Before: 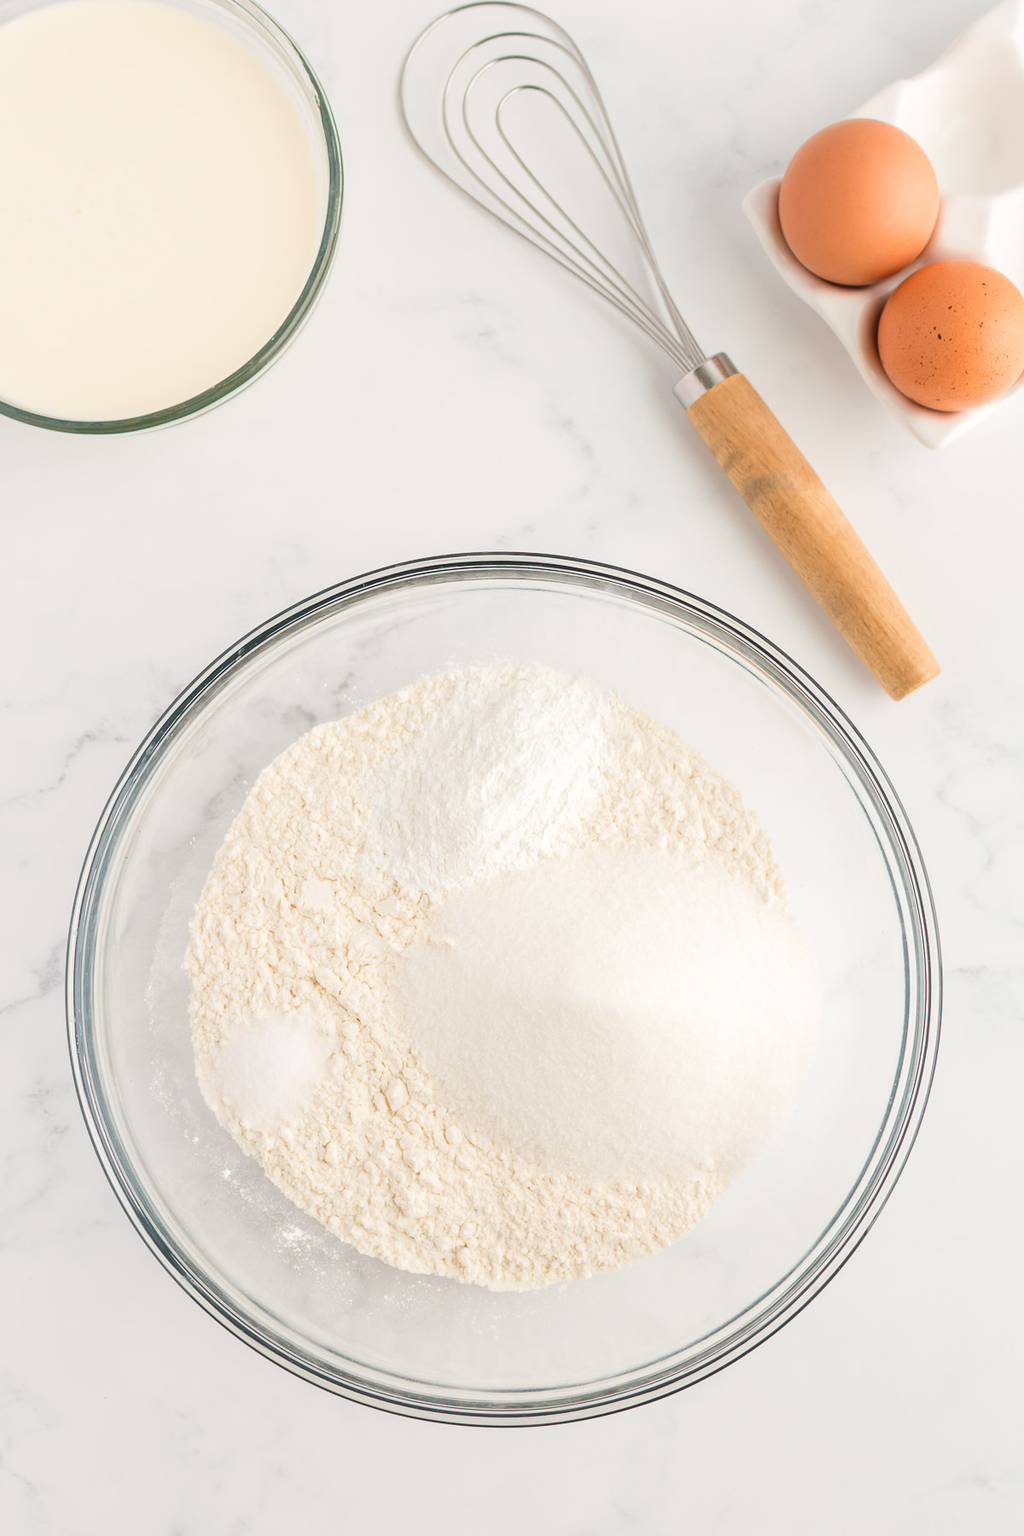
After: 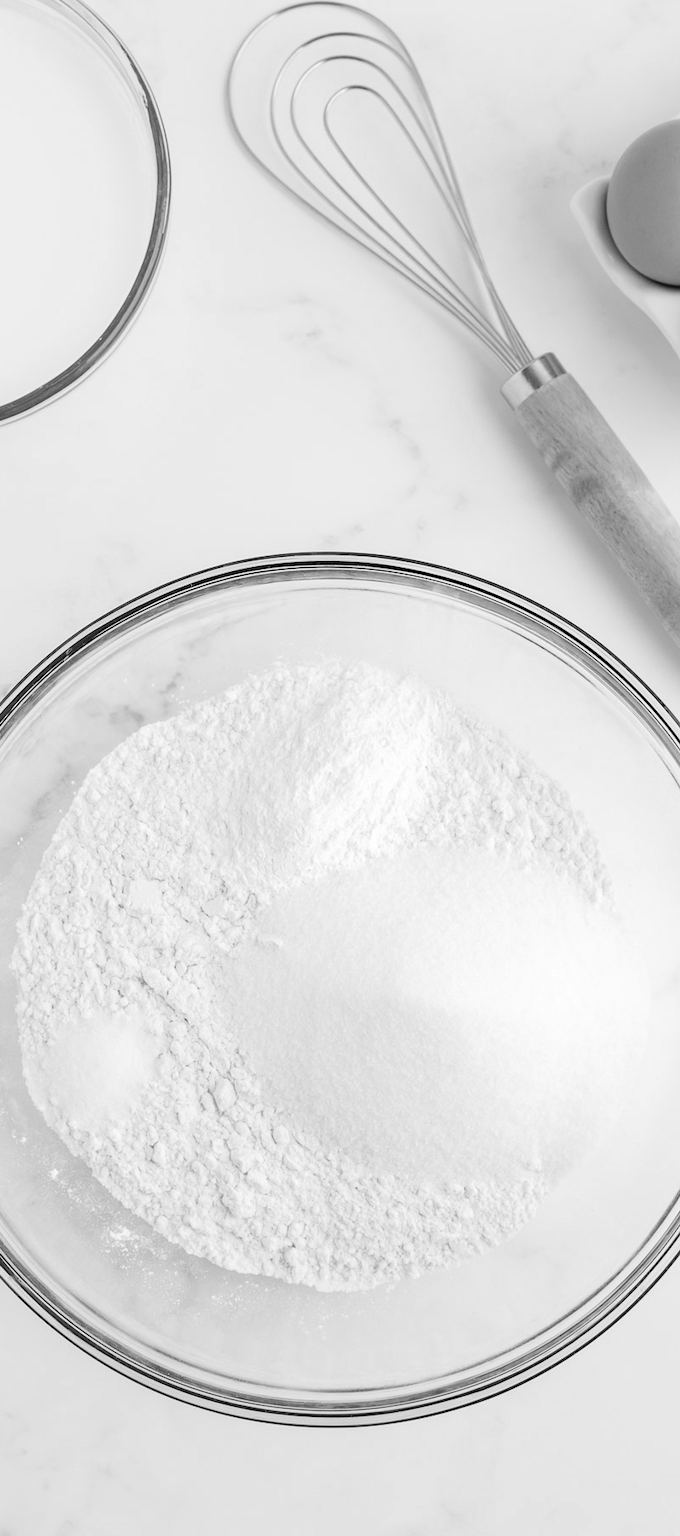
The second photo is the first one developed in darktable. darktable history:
crop: left 16.899%, right 16.556%
haze removal: strength 0.42, compatibility mode true, adaptive false
monochrome: on, module defaults
